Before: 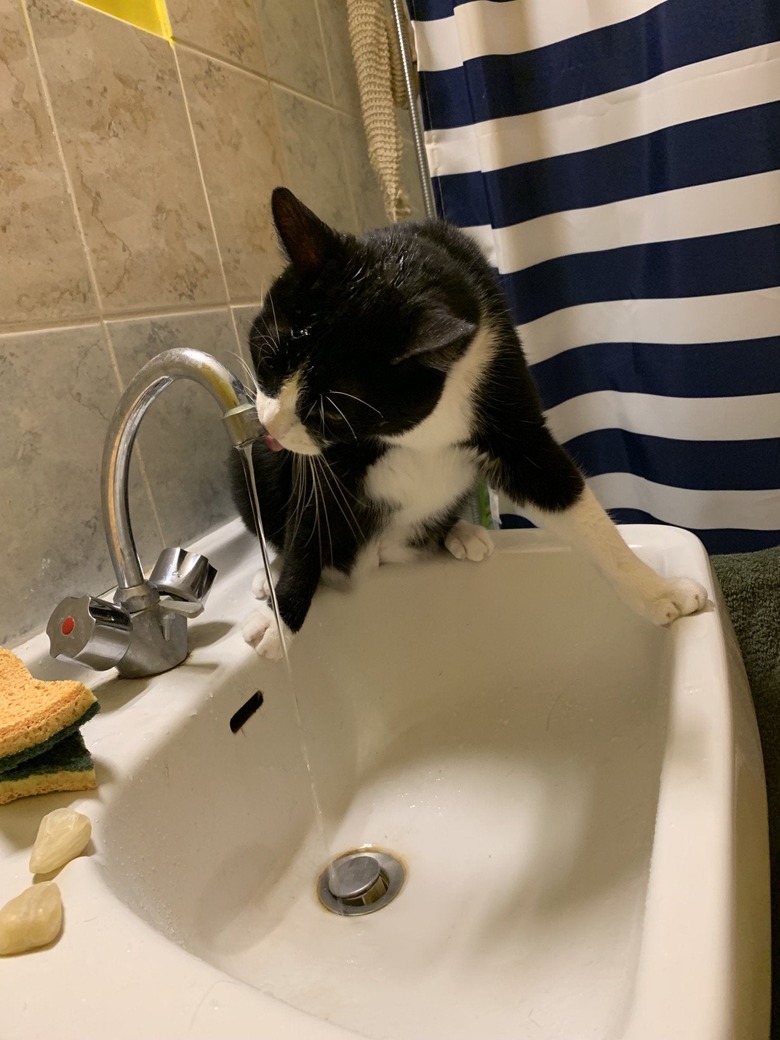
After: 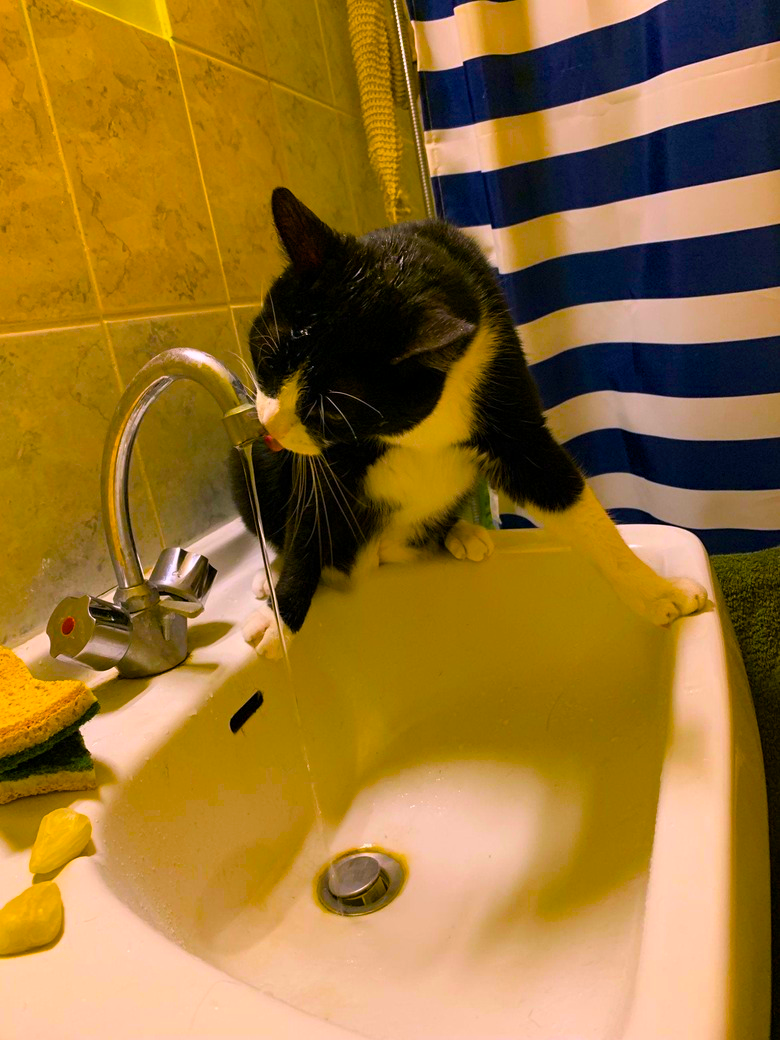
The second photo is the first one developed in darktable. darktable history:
color balance rgb: highlights gain › chroma 1.516%, highlights gain › hue 307.38°, perceptual saturation grading › global saturation 63.712%, perceptual saturation grading › highlights 59.168%, perceptual saturation grading › mid-tones 49.553%, perceptual saturation grading › shadows 50.074%, global vibrance 39.596%
